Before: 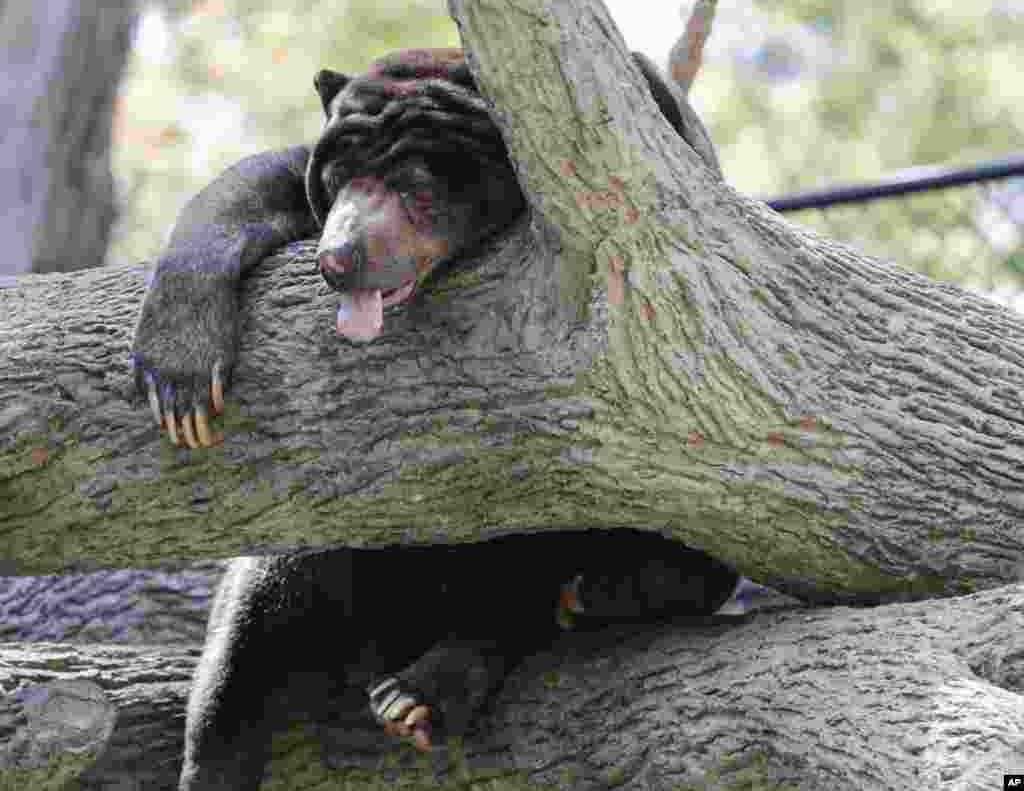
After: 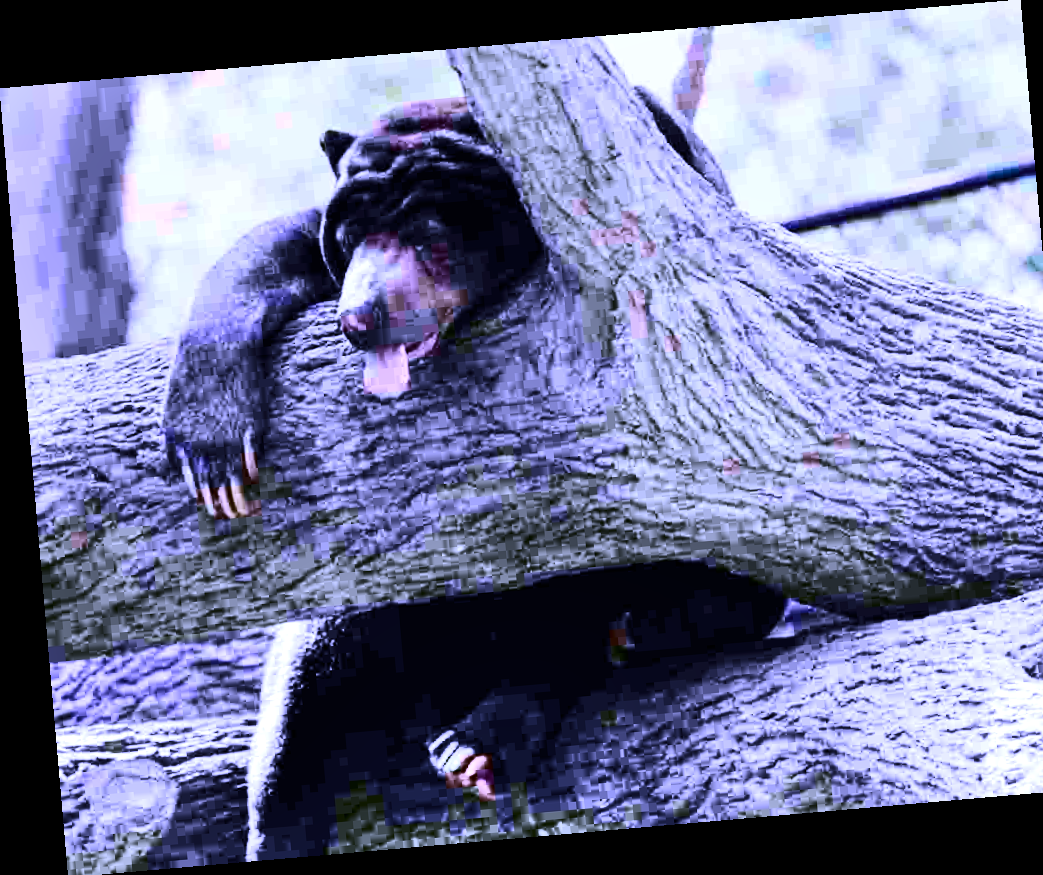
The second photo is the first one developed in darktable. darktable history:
white balance: red 0.98, blue 1.61
tone equalizer: -8 EV -0.75 EV, -7 EV -0.7 EV, -6 EV -0.6 EV, -5 EV -0.4 EV, -3 EV 0.4 EV, -2 EV 0.6 EV, -1 EV 0.7 EV, +0 EV 0.75 EV, edges refinement/feathering 500, mask exposure compensation -1.57 EV, preserve details no
crop: right 4.126%, bottom 0.031%
shadows and highlights: highlights color adjustment 0%, soften with gaussian
contrast brightness saturation: contrast 0.28
graduated density: rotation -0.352°, offset 57.64
rotate and perspective: rotation -4.98°, automatic cropping off
